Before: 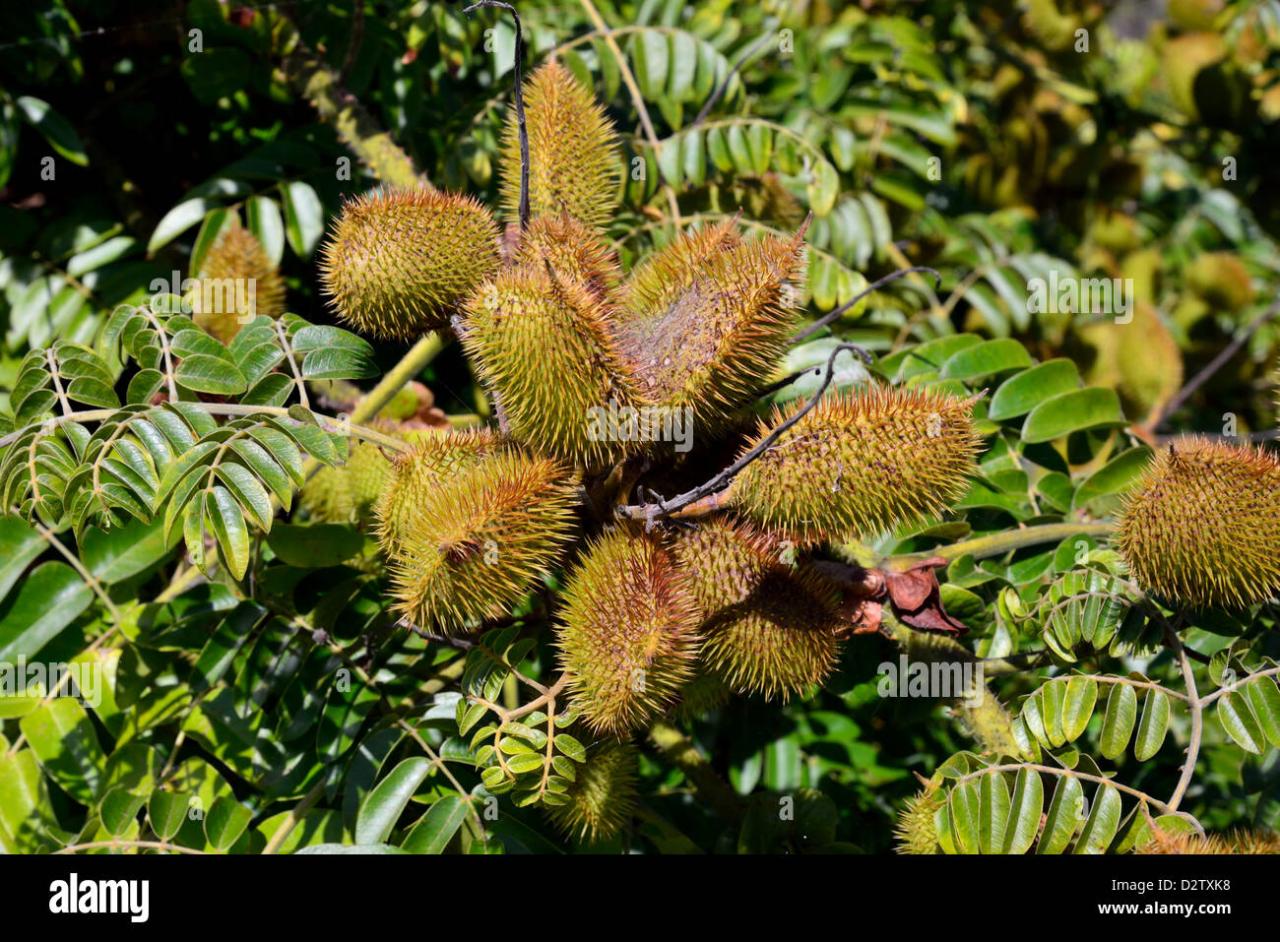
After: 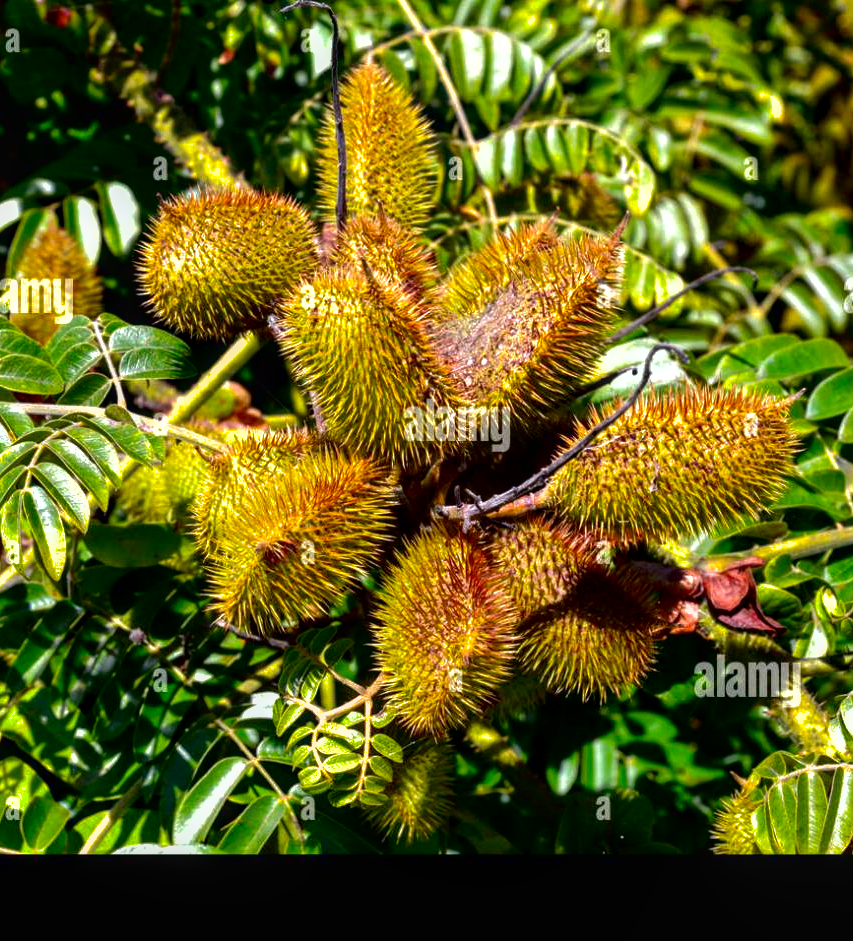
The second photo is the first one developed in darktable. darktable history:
local contrast: on, module defaults
shadows and highlights: on, module defaults
contrast brightness saturation: brightness -0.216, saturation 0.075
crop and rotate: left 14.339%, right 18.947%
exposure: compensate highlight preservation false
tone equalizer: -8 EV -0.387 EV, -7 EV -0.422 EV, -6 EV -0.371 EV, -5 EV -0.262 EV, -3 EV 0.213 EV, -2 EV 0.347 EV, -1 EV 0.408 EV, +0 EV 0.408 EV
color balance rgb: linear chroma grading › global chroma 9.573%, perceptual saturation grading › global saturation 0.055%, perceptual brilliance grading › global brilliance 11.068%
